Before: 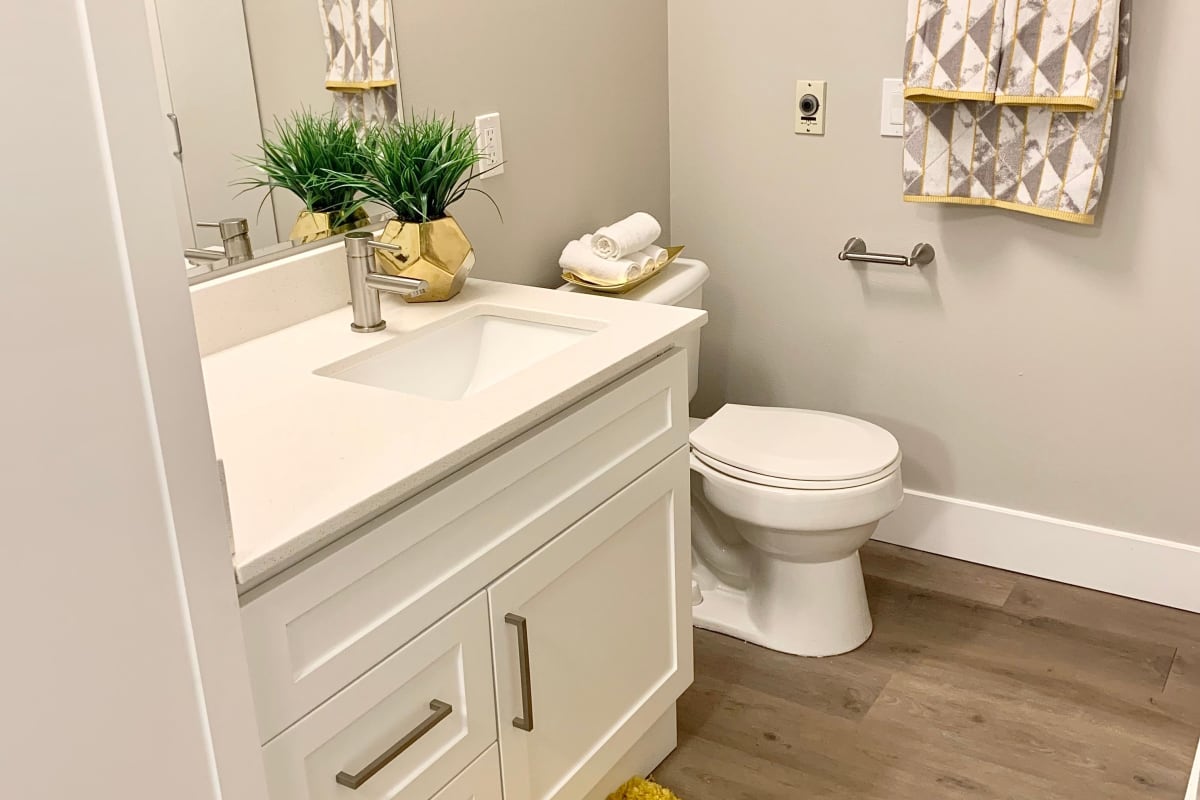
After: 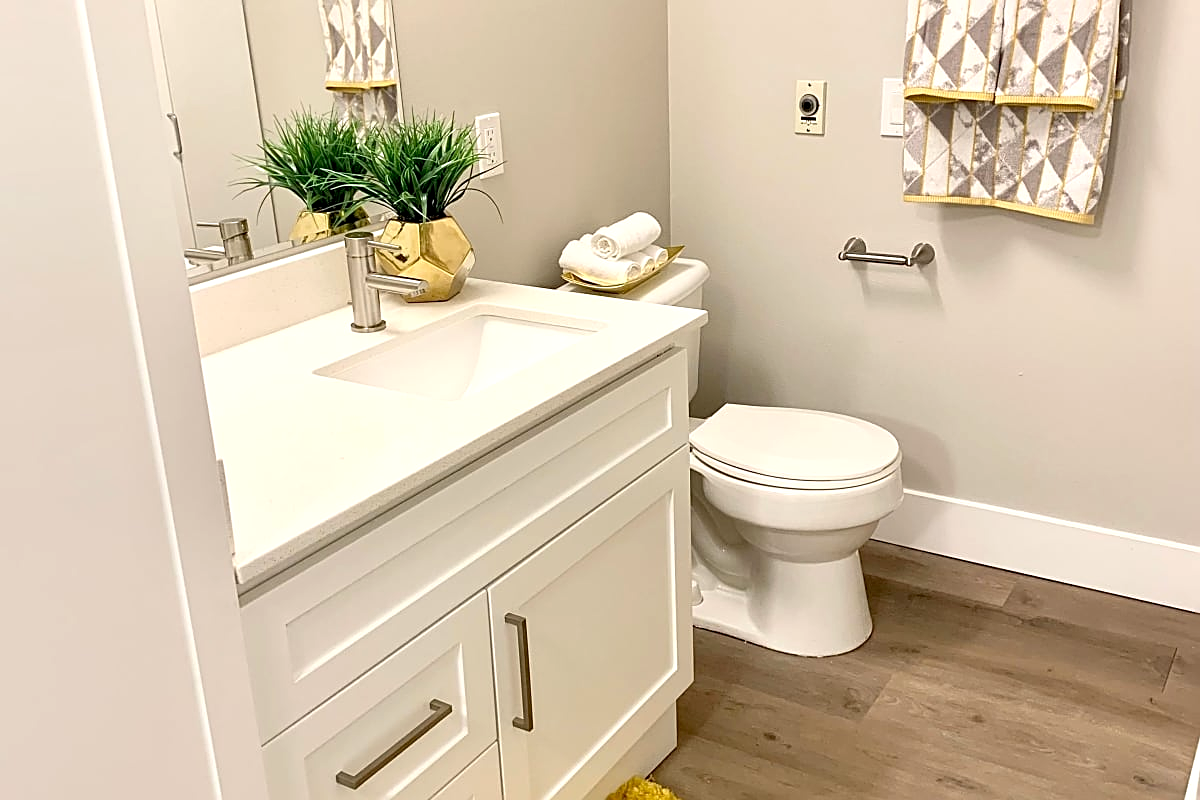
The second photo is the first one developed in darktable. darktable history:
exposure: black level correction 0.005, exposure 0.284 EV, compensate highlight preservation false
sharpen: on, module defaults
